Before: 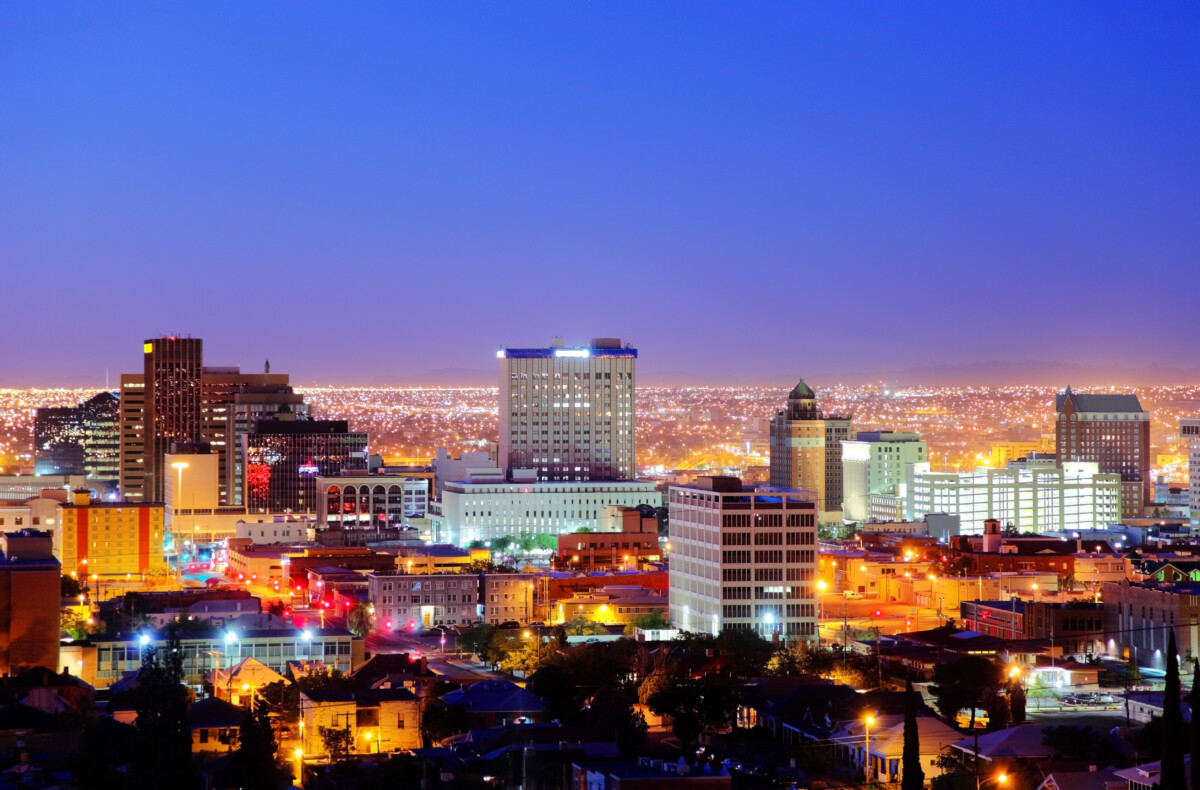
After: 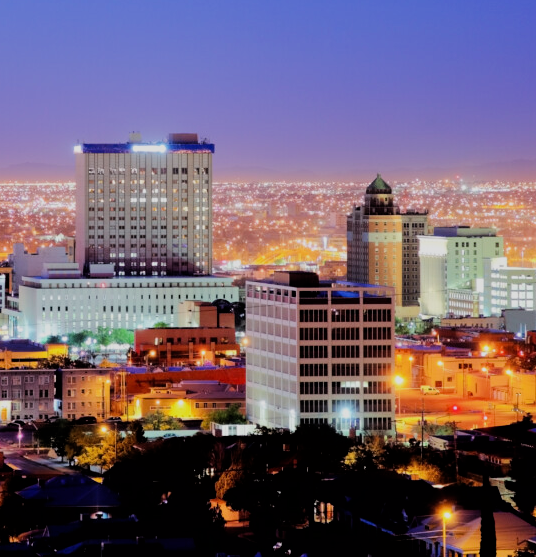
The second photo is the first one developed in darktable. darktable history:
crop: left 35.312%, top 26.013%, right 19.947%, bottom 3.369%
filmic rgb: black relative exposure -5.11 EV, white relative exposure 3.99 EV, hardness 2.88, contrast 1.098, highlights saturation mix -18.95%
